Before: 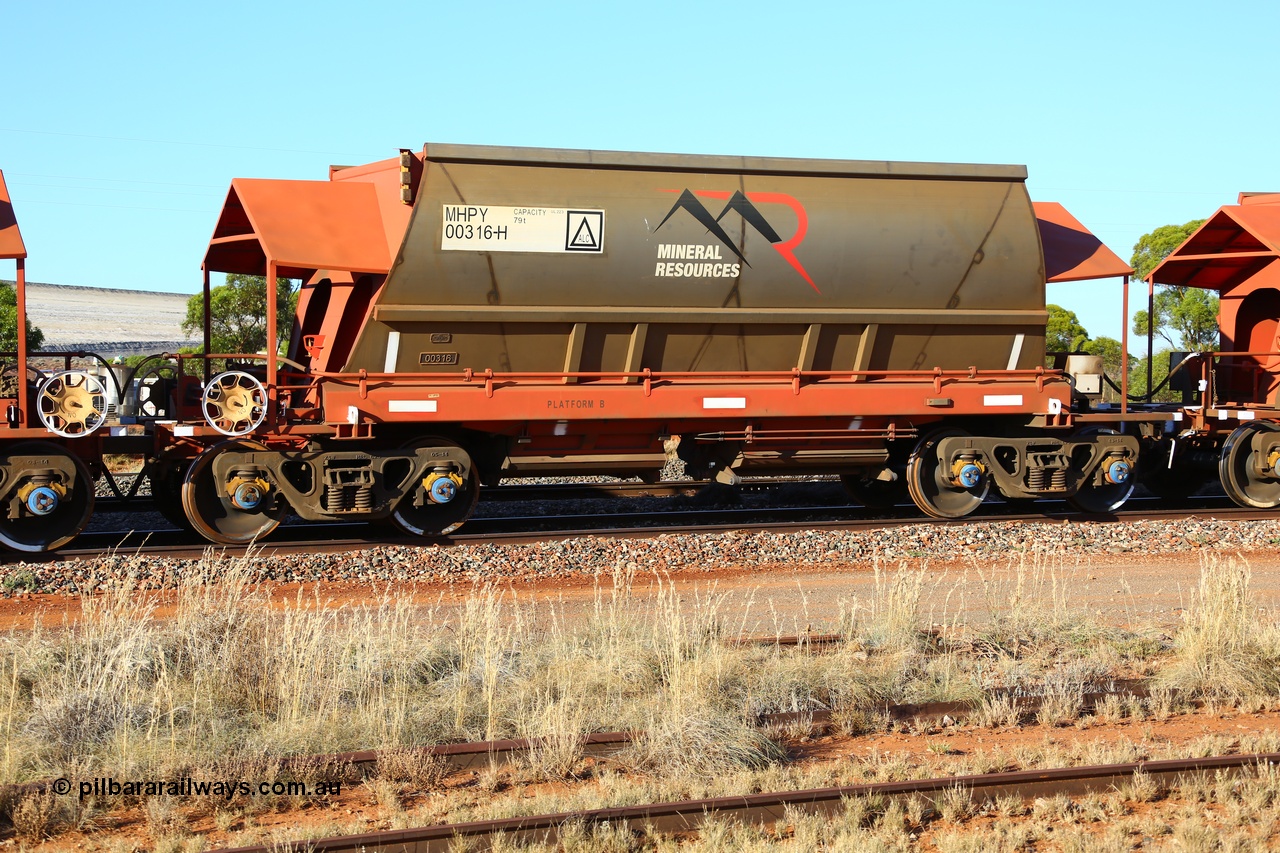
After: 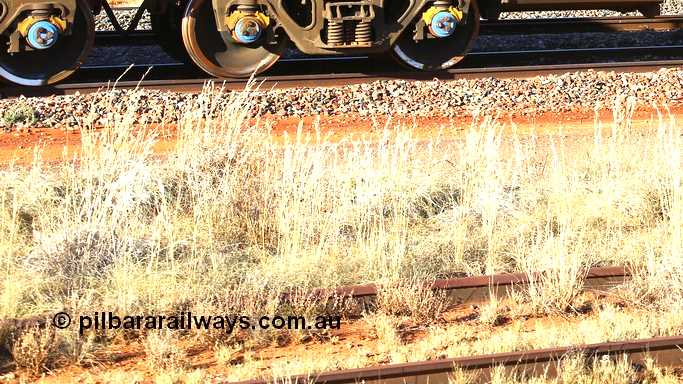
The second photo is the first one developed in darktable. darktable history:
exposure: black level correction 0, exposure 1.1 EV, compensate exposure bias true, compensate highlight preservation false
crop and rotate: top 54.778%, right 46.61%, bottom 0.159%
